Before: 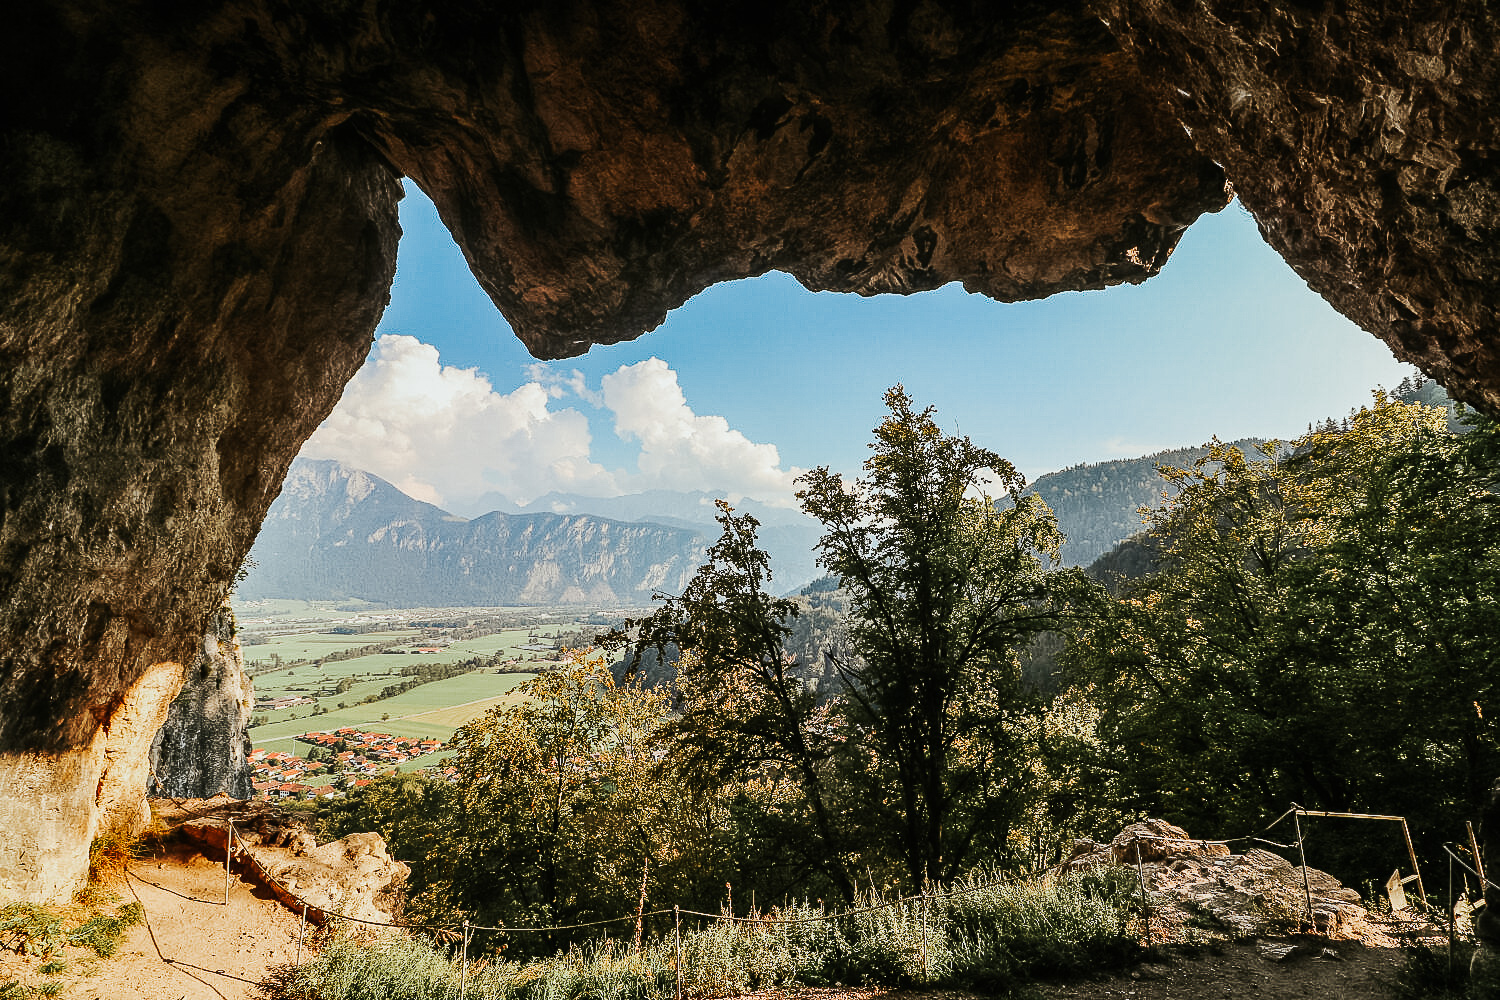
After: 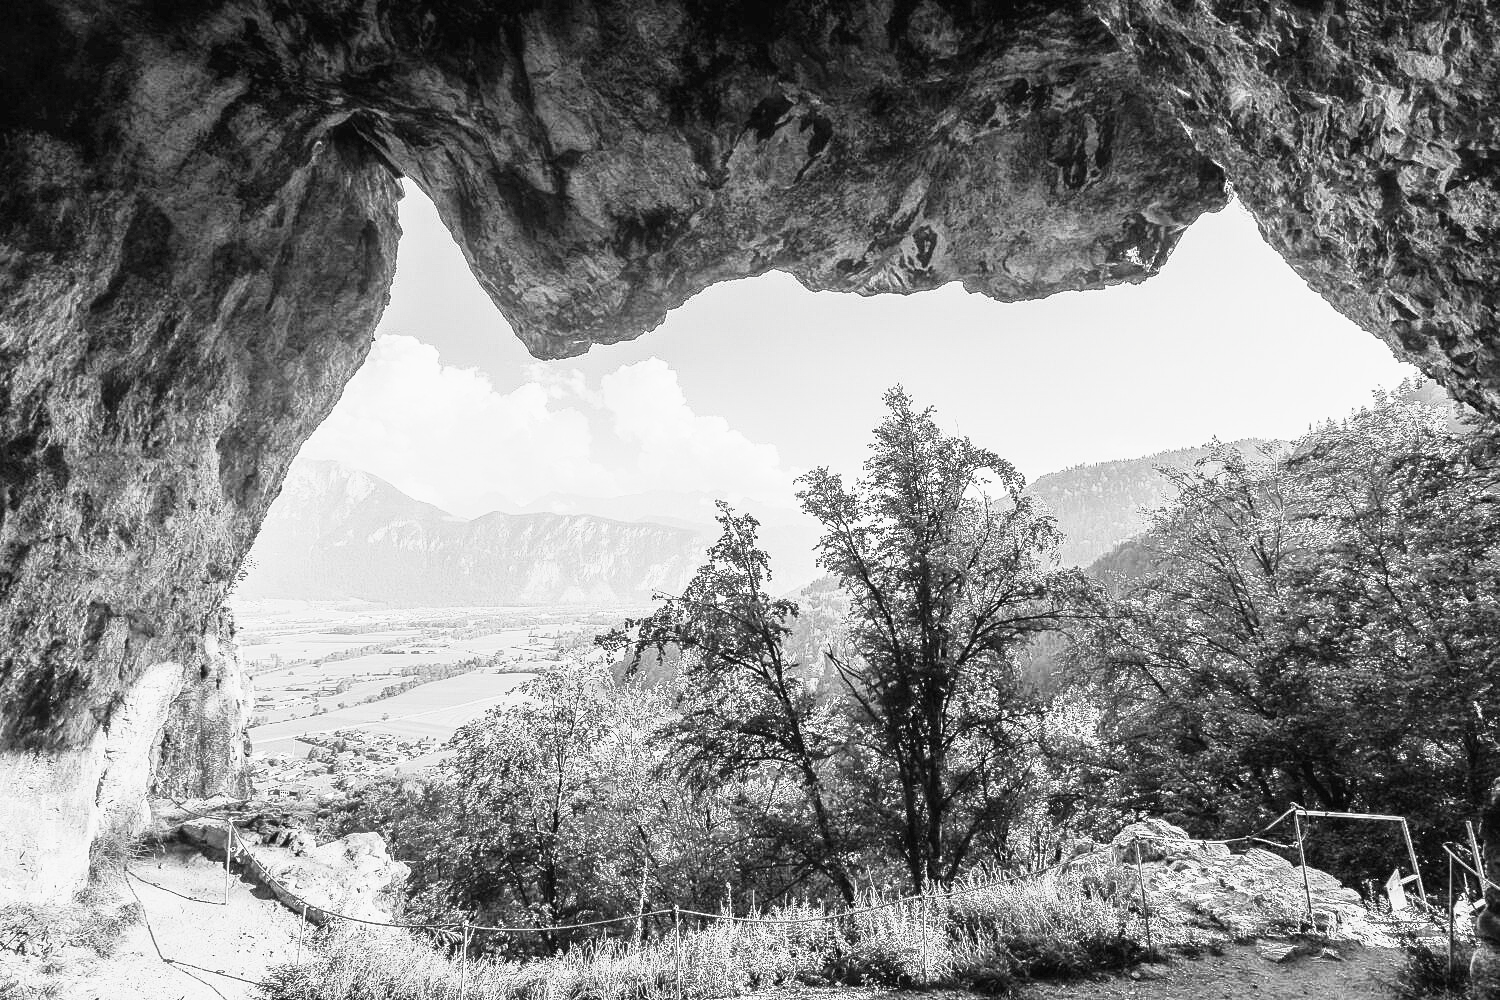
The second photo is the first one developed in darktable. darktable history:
tone curve: curves: ch0 [(0, 0) (0.003, 0.003) (0.011, 0.005) (0.025, 0.008) (0.044, 0.012) (0.069, 0.02) (0.1, 0.031) (0.136, 0.047) (0.177, 0.088) (0.224, 0.141) (0.277, 0.222) (0.335, 0.32) (0.399, 0.422) (0.468, 0.523) (0.543, 0.623) (0.623, 0.716) (0.709, 0.796) (0.801, 0.88) (0.898, 0.958) (1, 1)], preserve colors none
color look up table: target L [87.32, 71.2, 61.52, 71.99, 59.47, 54.38, 64.85, 50.03, 50.32, 58.09, 34.81, 51.48, 45.17, 26.88, 31.96, 11.69, 200.09, 84.9, 73.56, 51.48, 61.18, 58.44, 59.81, 51.48, 52.35, 37.46, 37.46, 22.62, 90.73, 85.71, 79.37, 66.85, 70.41, 73.17, 61.18, 55.83, 54.96, 49.17, 47.73, 48.31, 29.54, 18.77, 13.66, 86.52, 76.28, 71.6, 77.44, 57.05, 33.23], target a [0 ×5, 0.001, 0, 0.001, 0.001, 0, 0.001, 0.001, 0, 0.001, 0.001, 0.001, 0 ×7, 0.001 ×5, -0.004, 0 ×6, 0.001 ×7, -0.006, 0 ×5, 0.001], target b [0.005, 0.004, 0, 0.003, 0, -0.002, 0.004, -0.003, -0.003, 0, -0.004, -0.003, -0.003, -0.004, -0.005, -0.001, 0, 0.005, 0.003, -0.003, 0, 0, 0, -0.003, -0.003, -0.004, -0.004, -0.005, 0.036, 0.005, 0.003 ×4, 0, -0.002, -0.002, -0.003, -0.003, -0.003, -0.005, -0.002, -0.007, 0.005, 0.003, 0.003, 0.003, 0, -0.005], num patches 49
